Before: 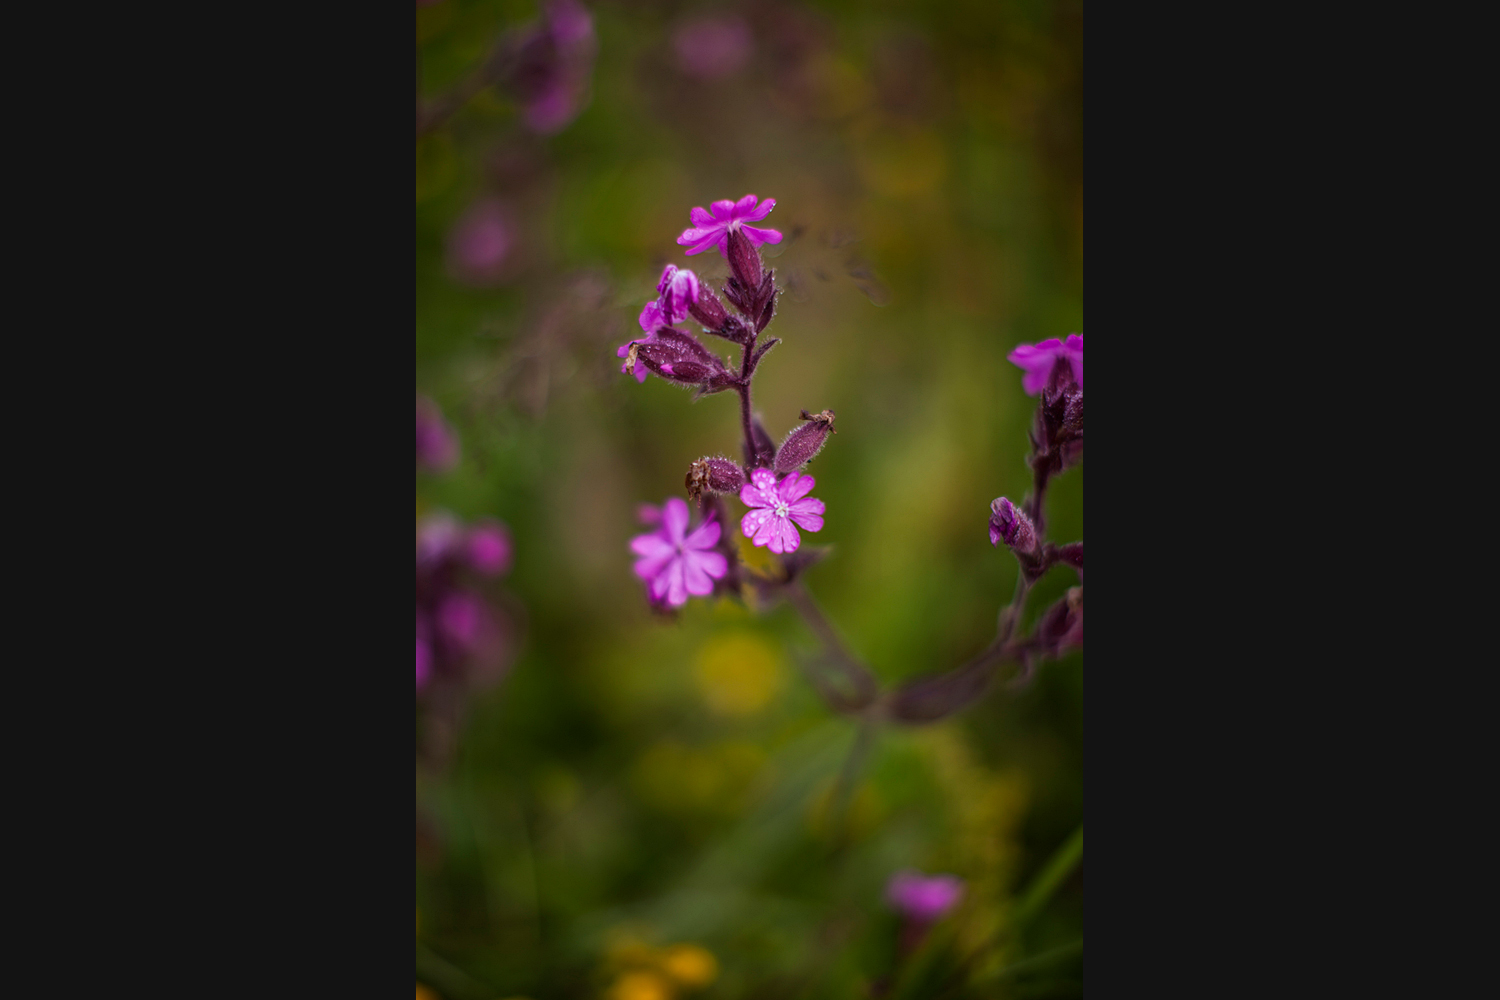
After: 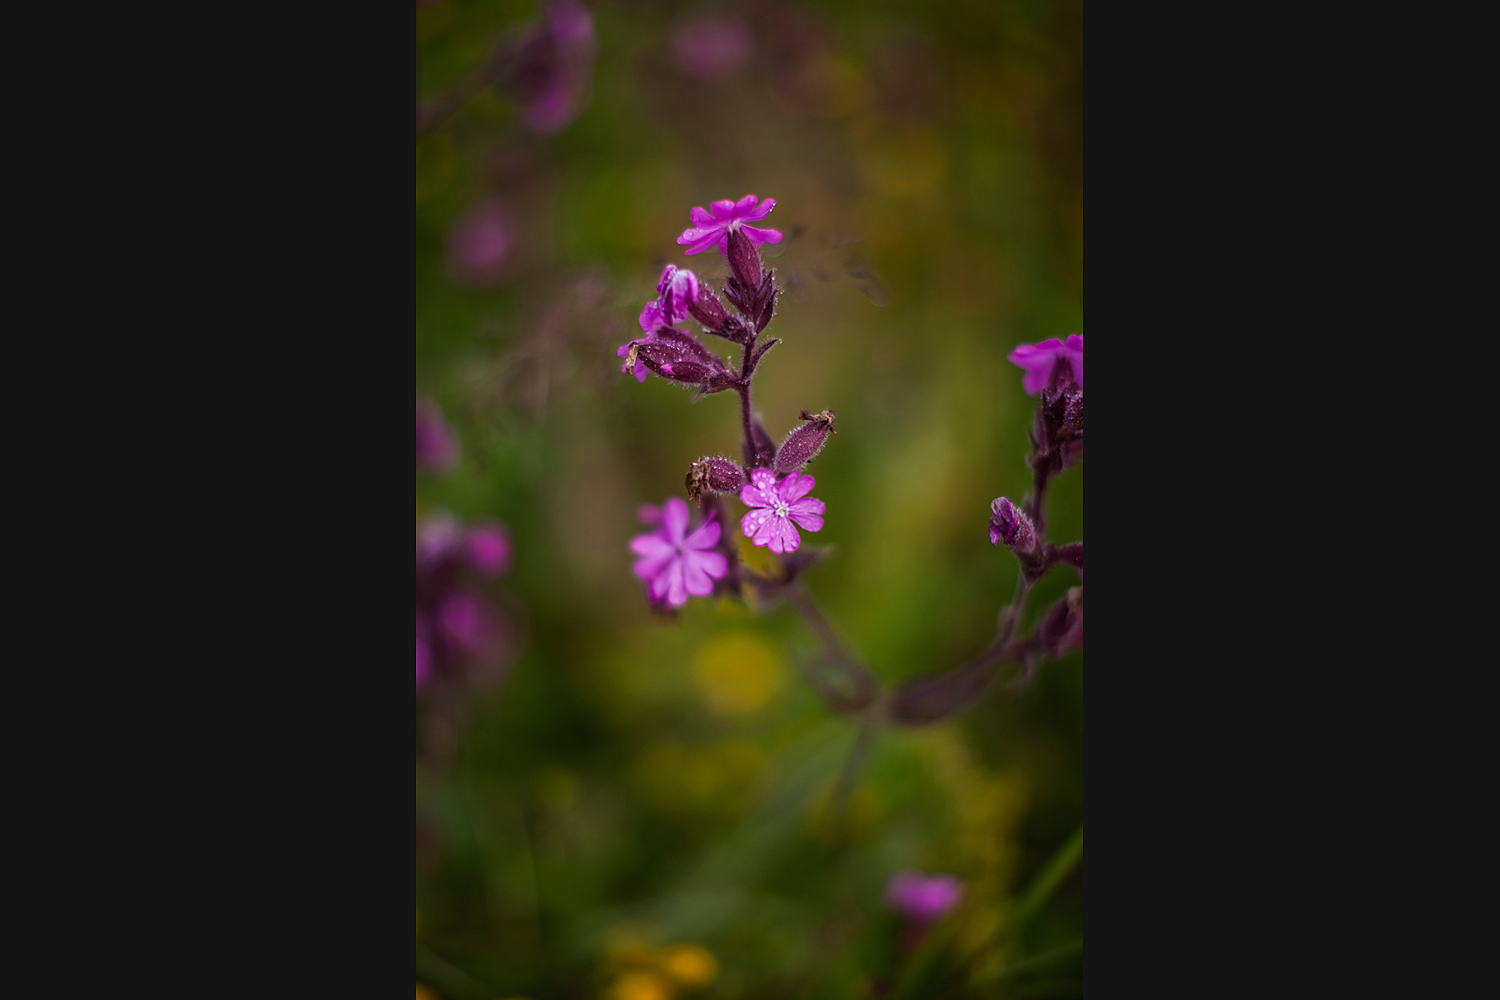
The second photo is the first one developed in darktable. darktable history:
fill light: on, module defaults
sharpen: radius 1.458, amount 0.398, threshold 1.271
tone equalizer: on, module defaults
exposure: exposure -0.151 EV, compensate highlight preservation false
